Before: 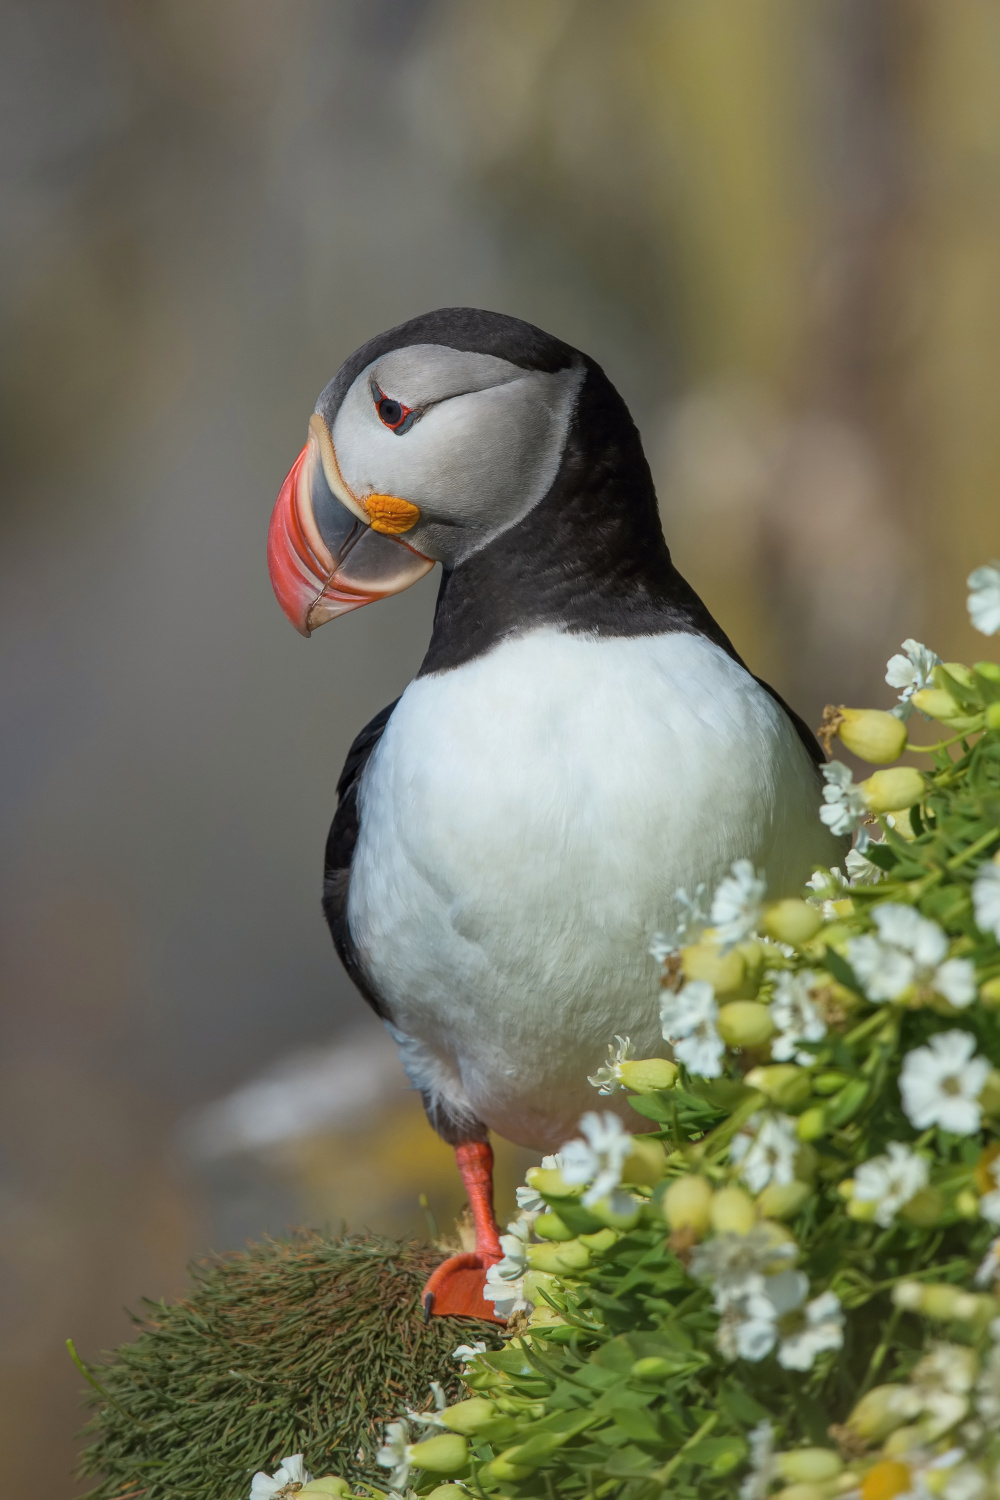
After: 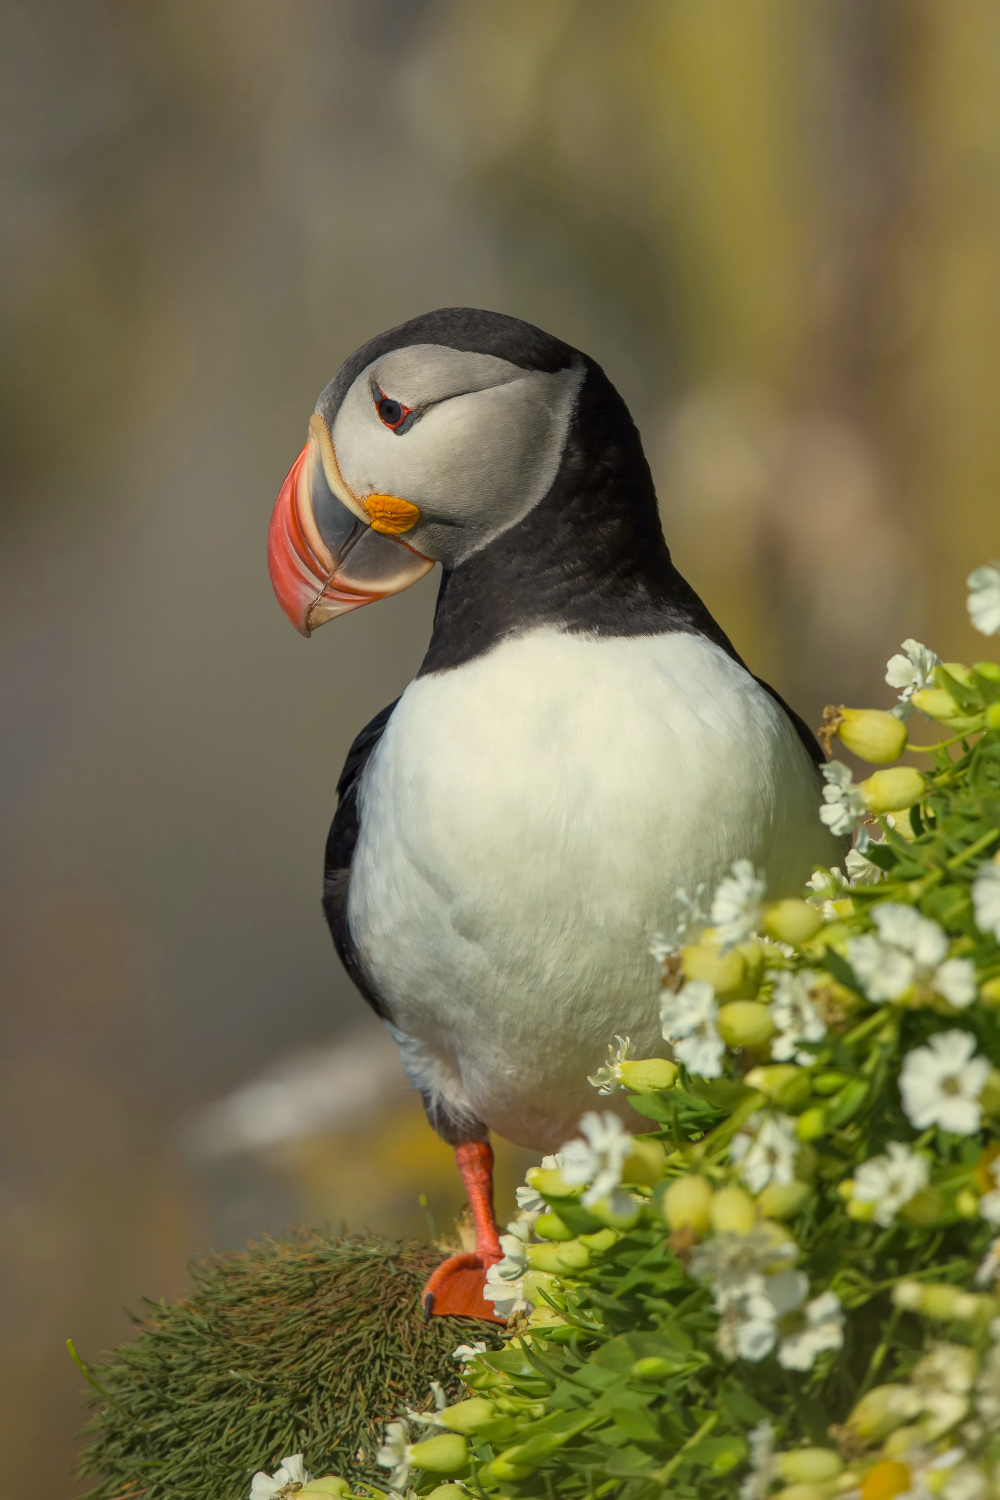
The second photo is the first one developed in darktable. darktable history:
color correction: highlights a* 1.27, highlights b* 17.75
